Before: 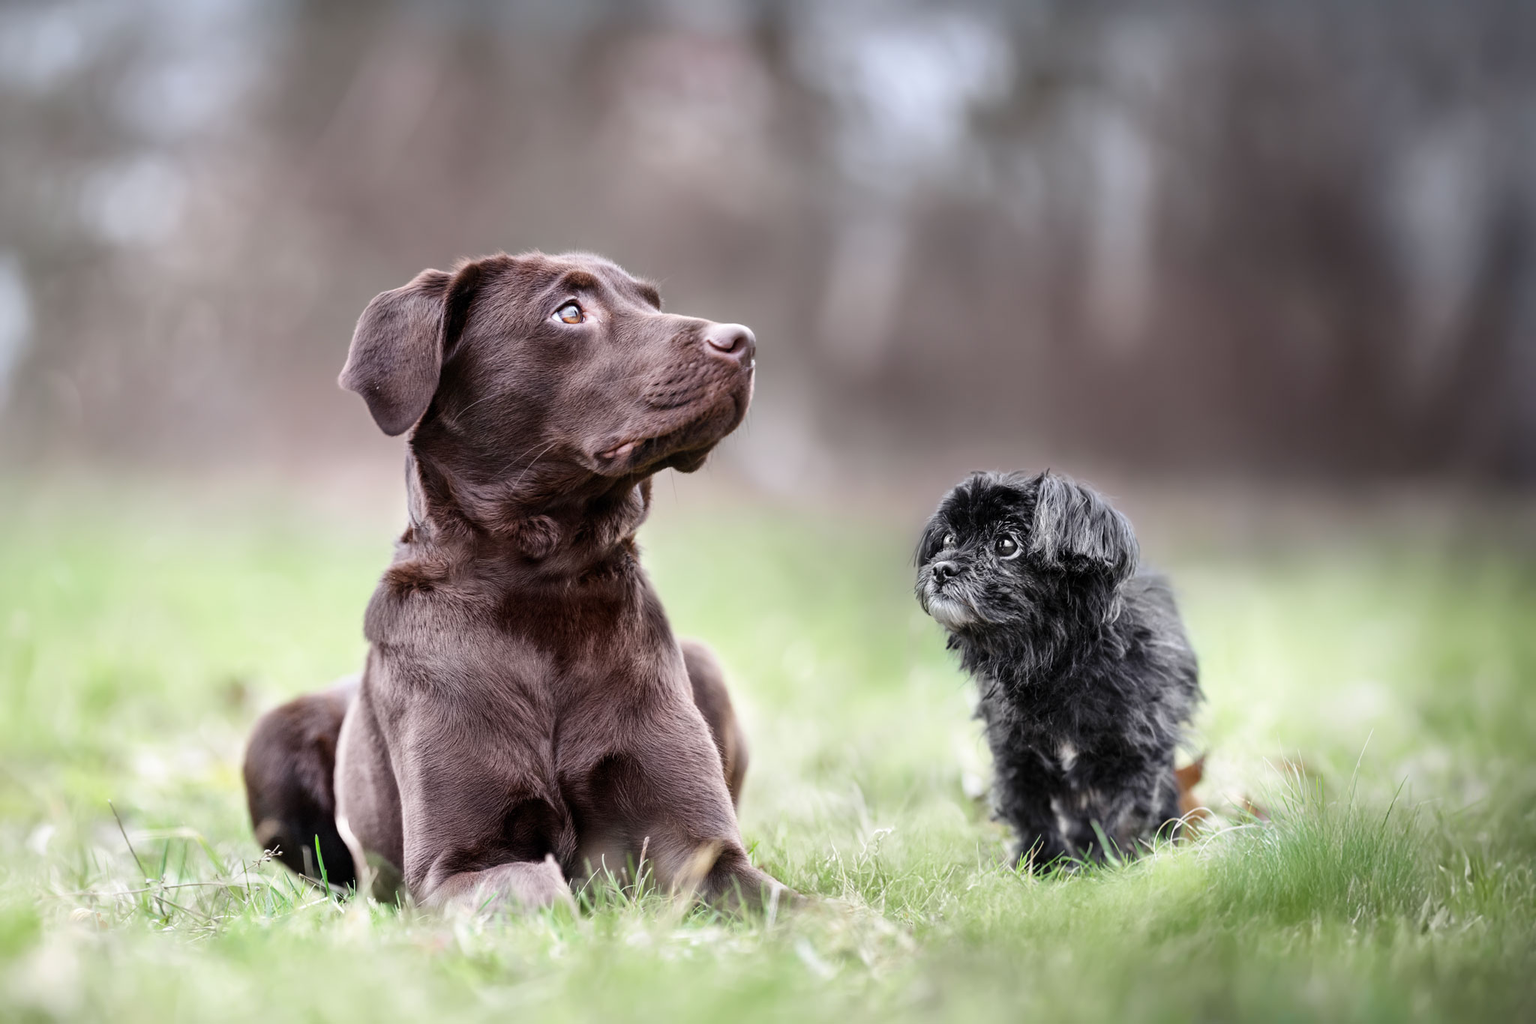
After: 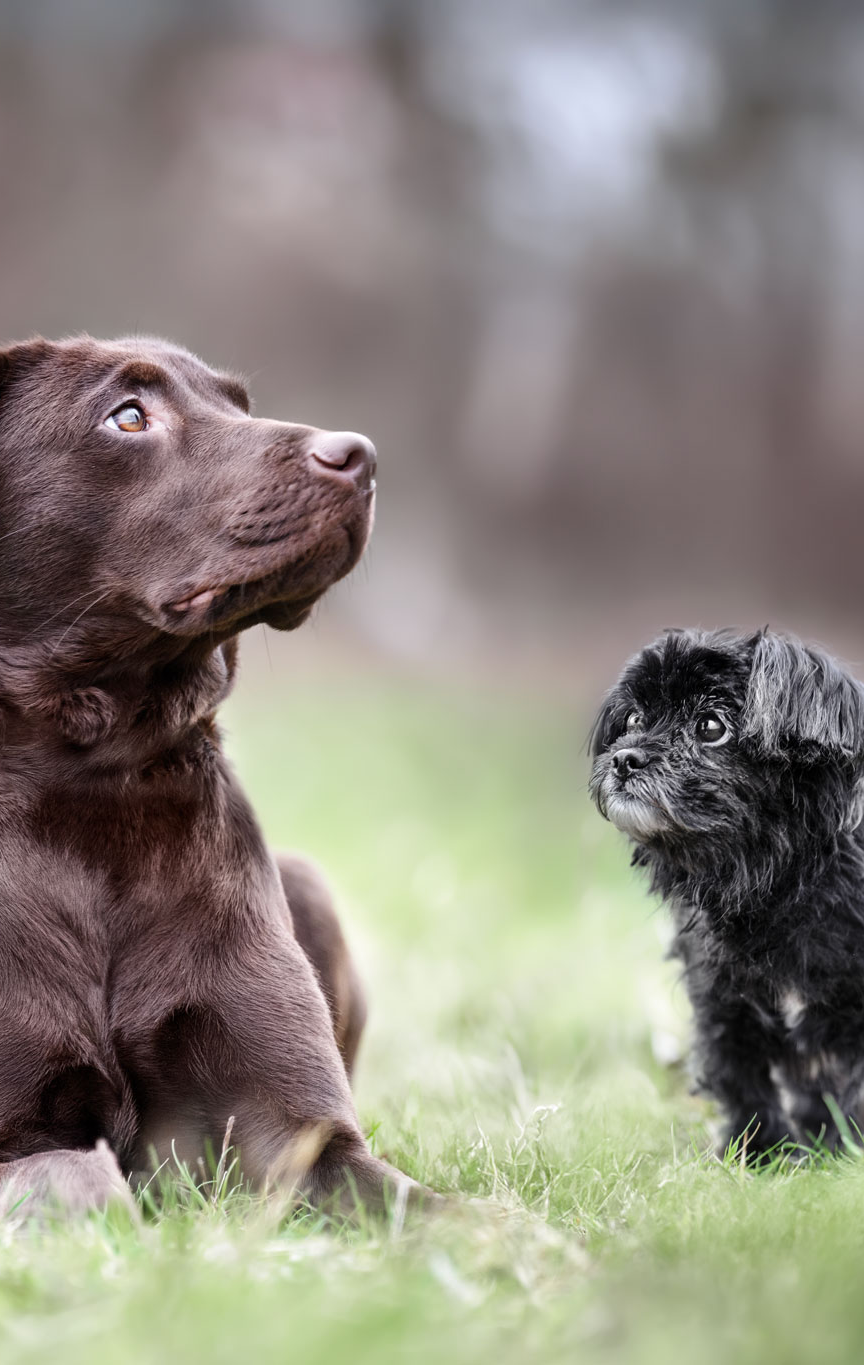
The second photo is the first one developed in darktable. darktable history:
crop: left 30.812%, right 26.958%
